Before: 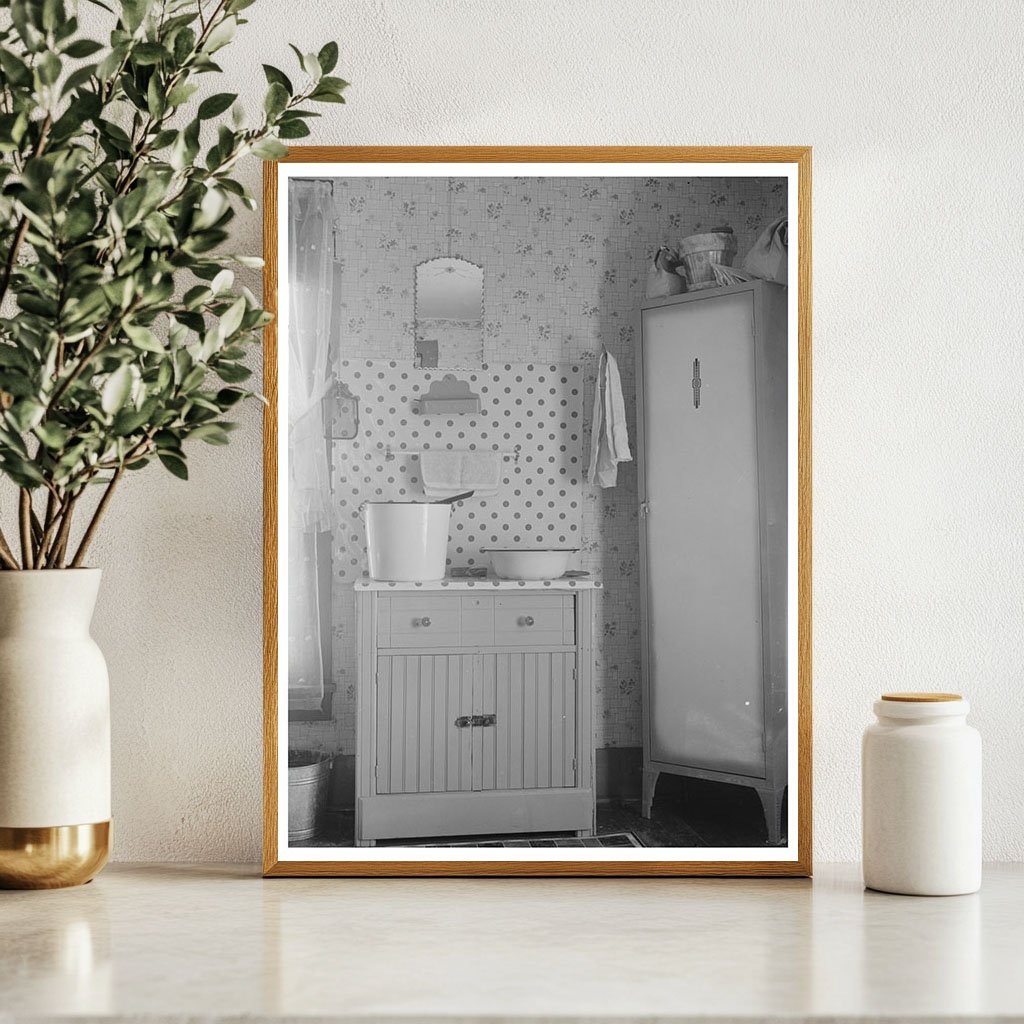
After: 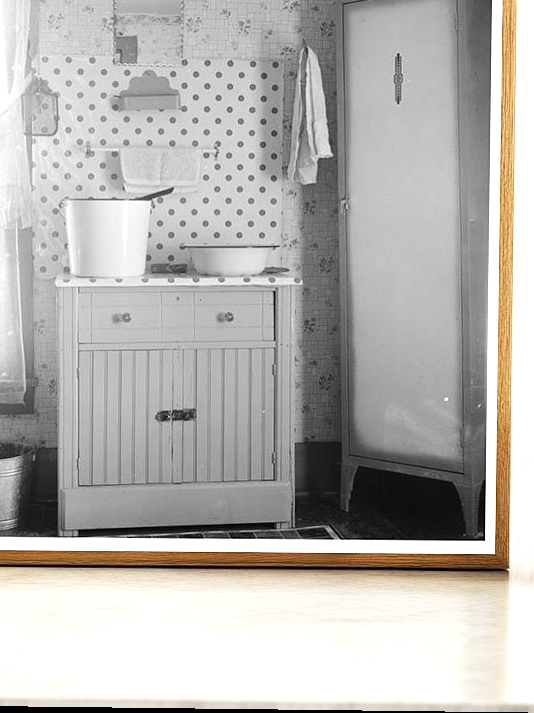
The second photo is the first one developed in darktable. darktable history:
rotate and perspective: lens shift (vertical) 0.048, lens shift (horizontal) -0.024, automatic cropping off
crop and rotate: left 29.237%, top 31.152%, right 19.807%
tone equalizer: -8 EV -0.75 EV, -7 EV -0.7 EV, -6 EV -0.6 EV, -5 EV -0.4 EV, -3 EV 0.4 EV, -2 EV 0.6 EV, -1 EV 0.7 EV, +0 EV 0.75 EV, edges refinement/feathering 500, mask exposure compensation -1.57 EV, preserve details no
